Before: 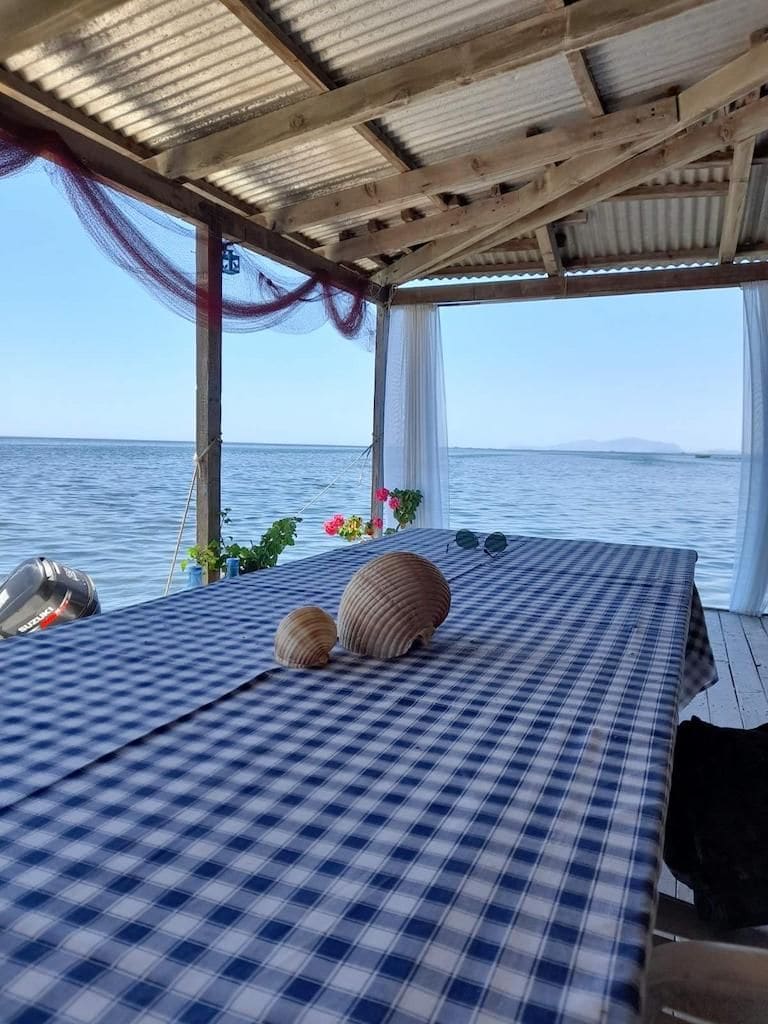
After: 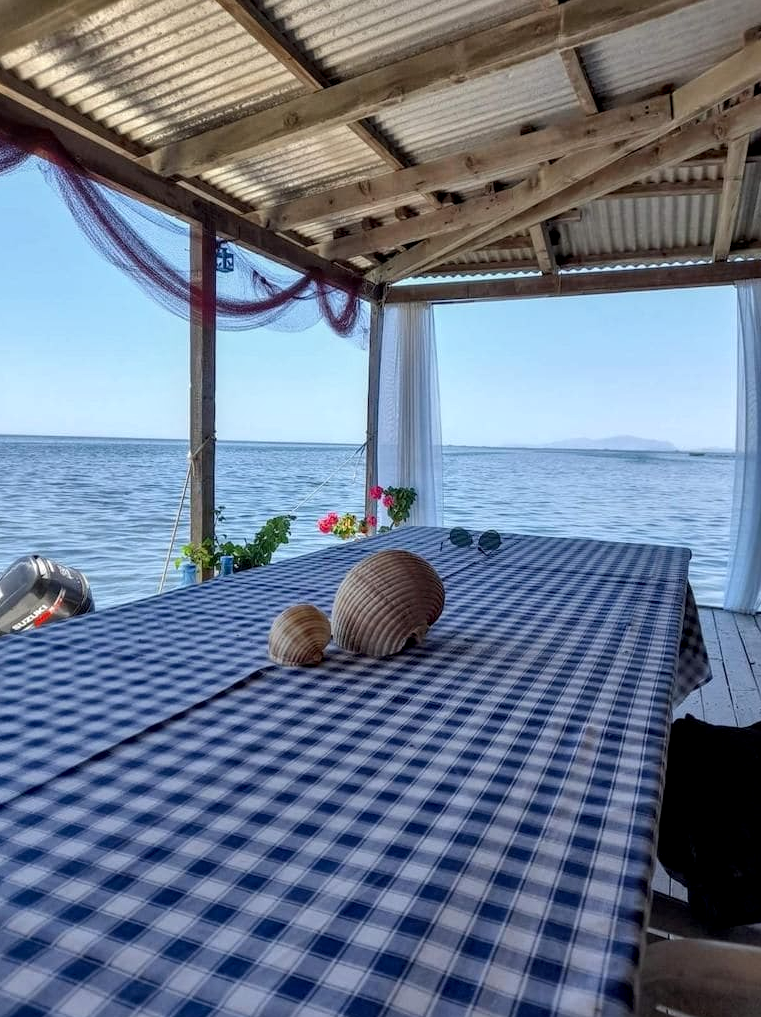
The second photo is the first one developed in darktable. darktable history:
crop and rotate: left 0.834%, top 0.263%, bottom 0.374%
local contrast: highlights 28%, detail 130%
